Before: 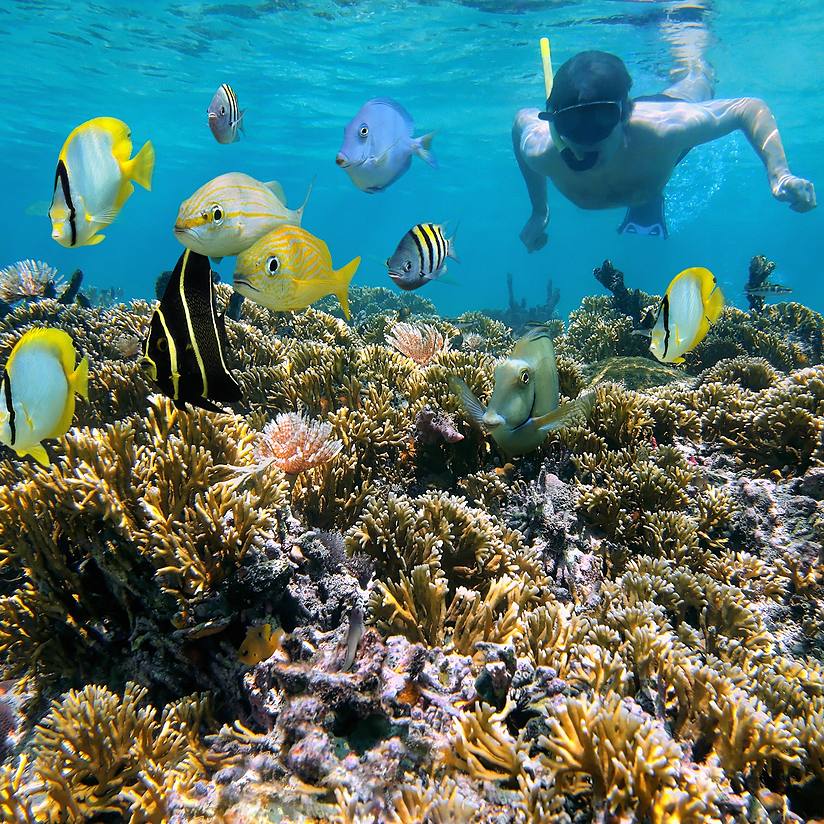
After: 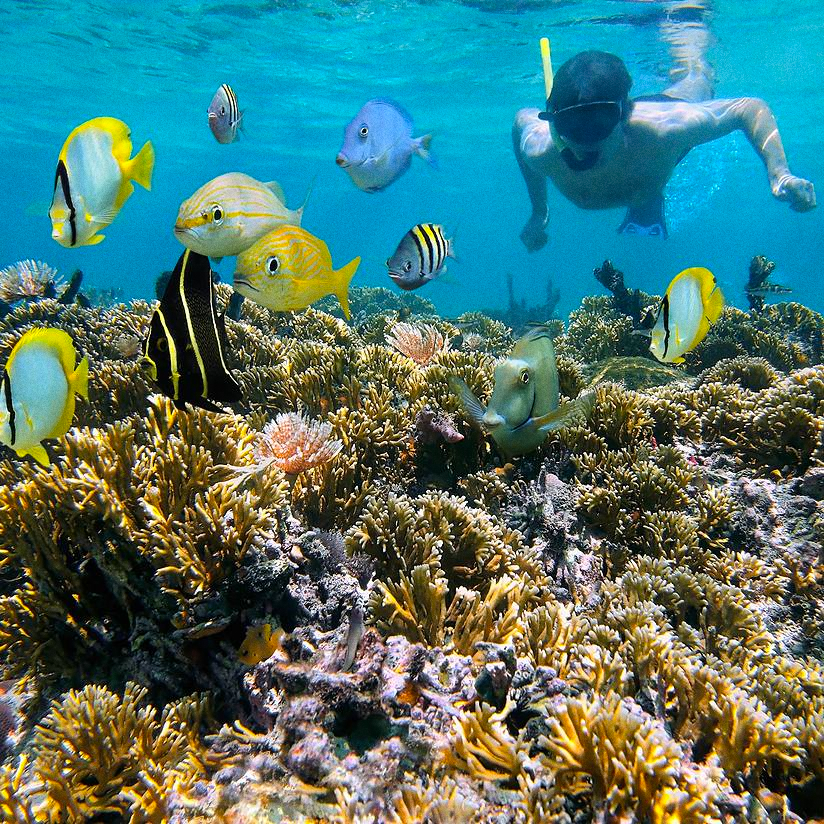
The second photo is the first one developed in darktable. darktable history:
grain: coarseness 0.09 ISO
color balance: output saturation 110%
